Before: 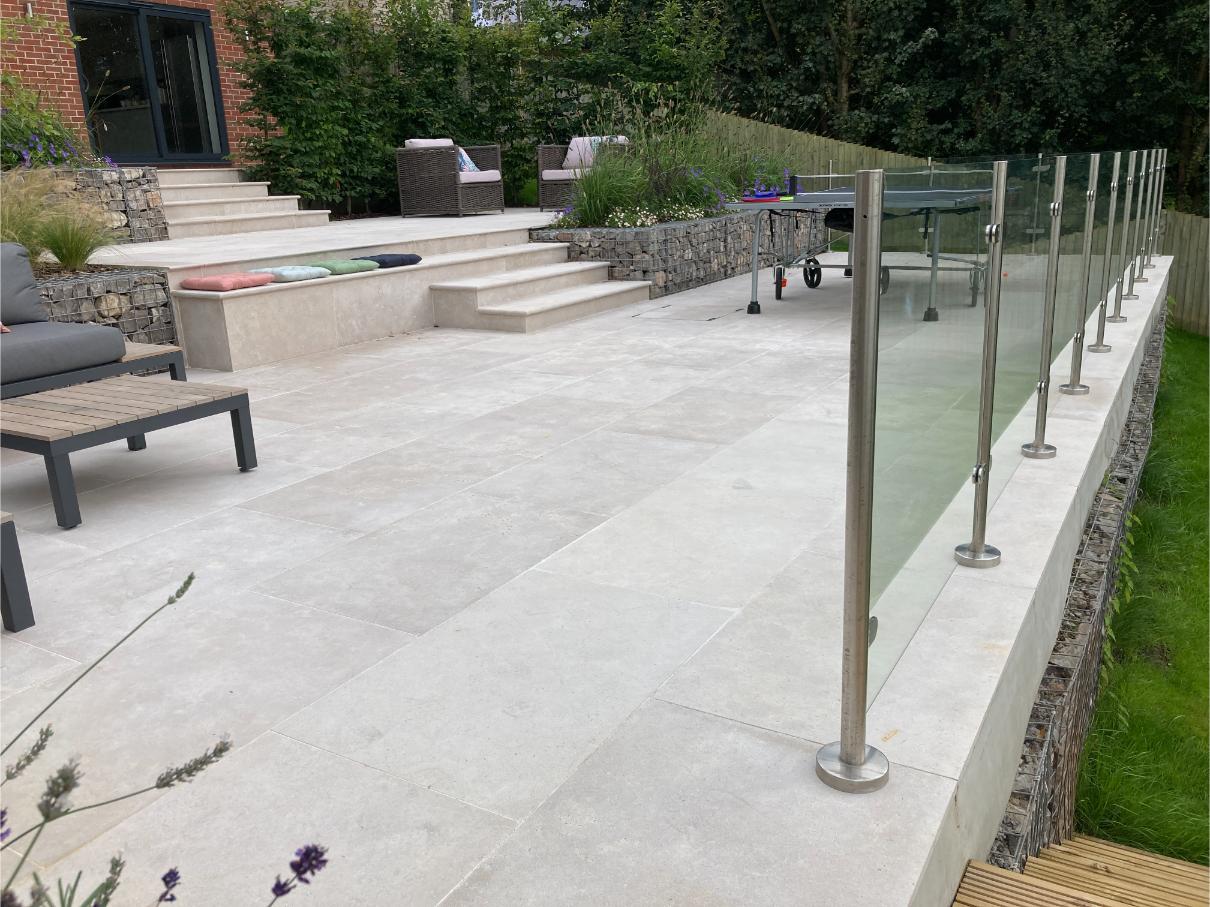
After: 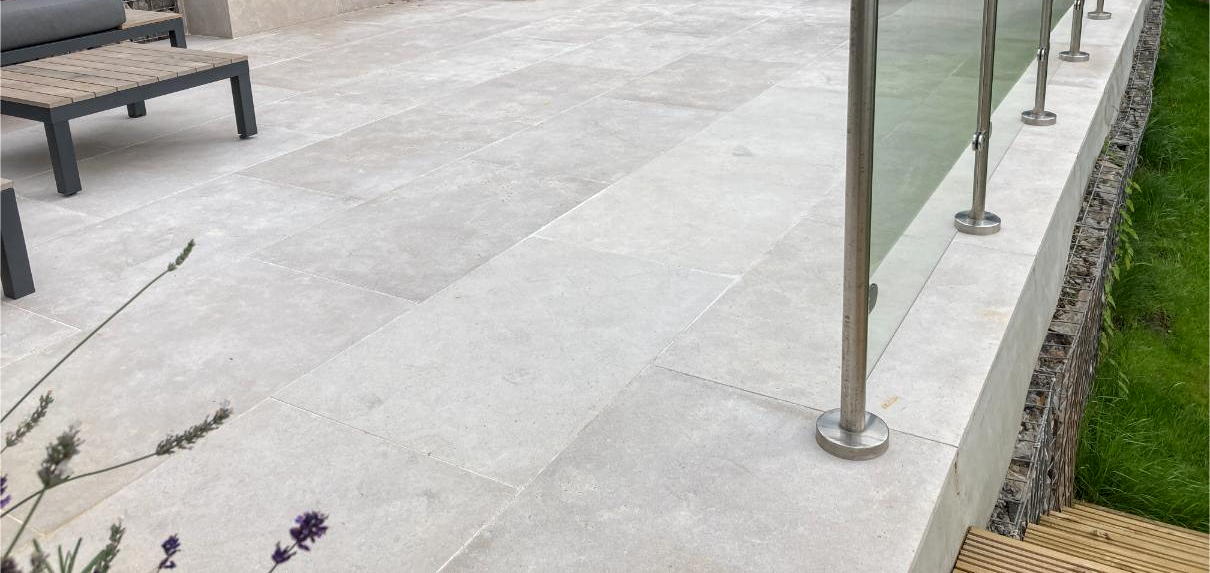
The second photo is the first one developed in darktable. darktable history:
local contrast: detail 130%
crop and rotate: top 36.806%
